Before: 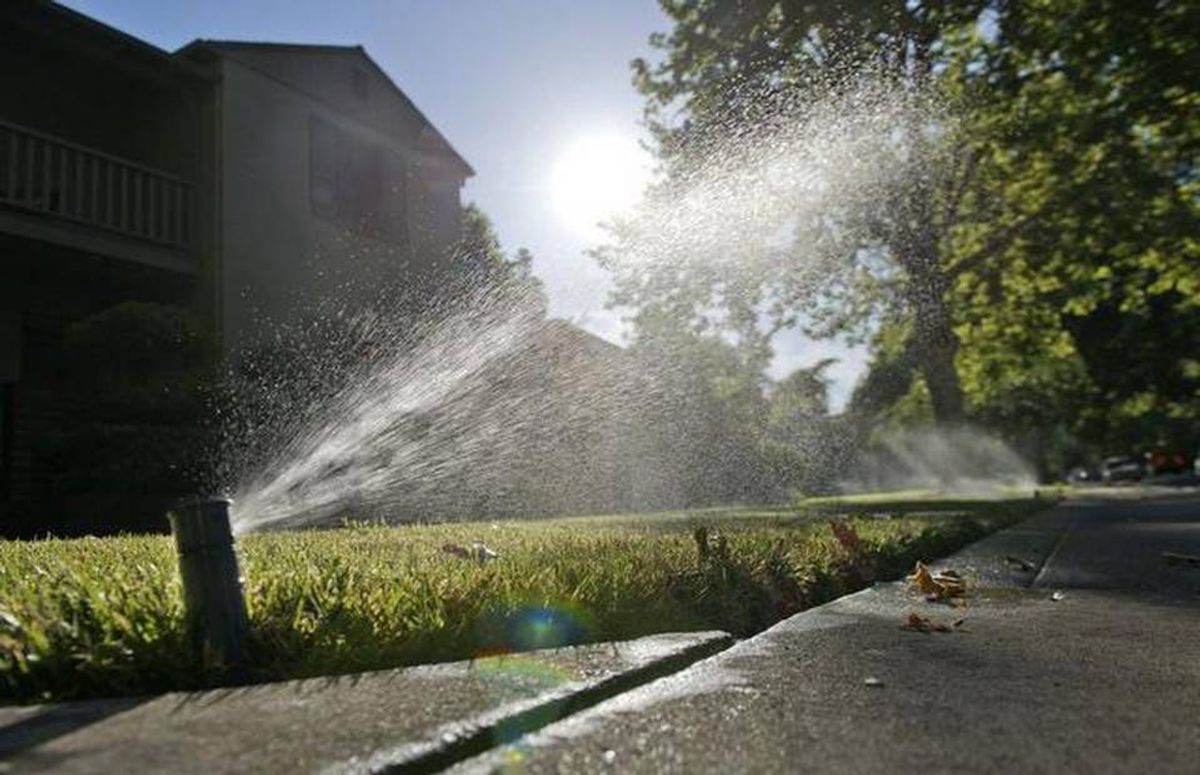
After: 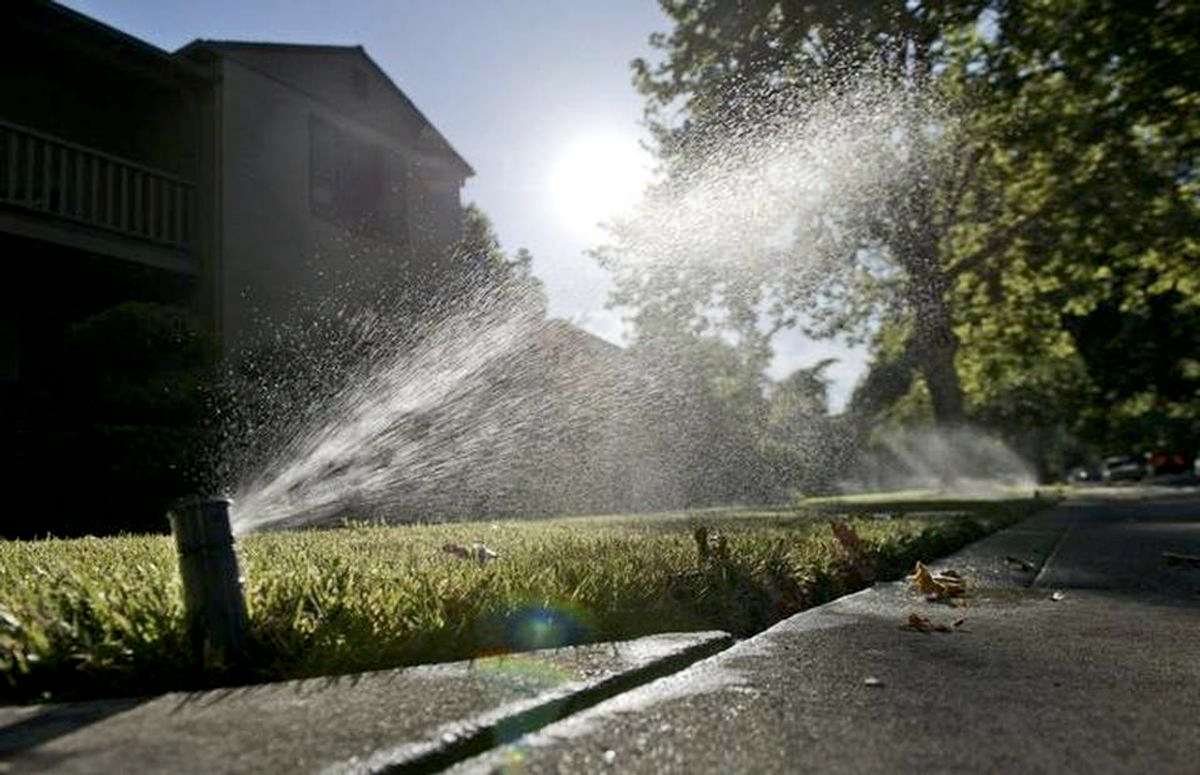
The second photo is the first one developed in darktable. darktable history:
contrast brightness saturation: contrast 0.115, saturation -0.158
exposure: black level correction 0.005, exposure 0.015 EV, compensate exposure bias true, compensate highlight preservation false
